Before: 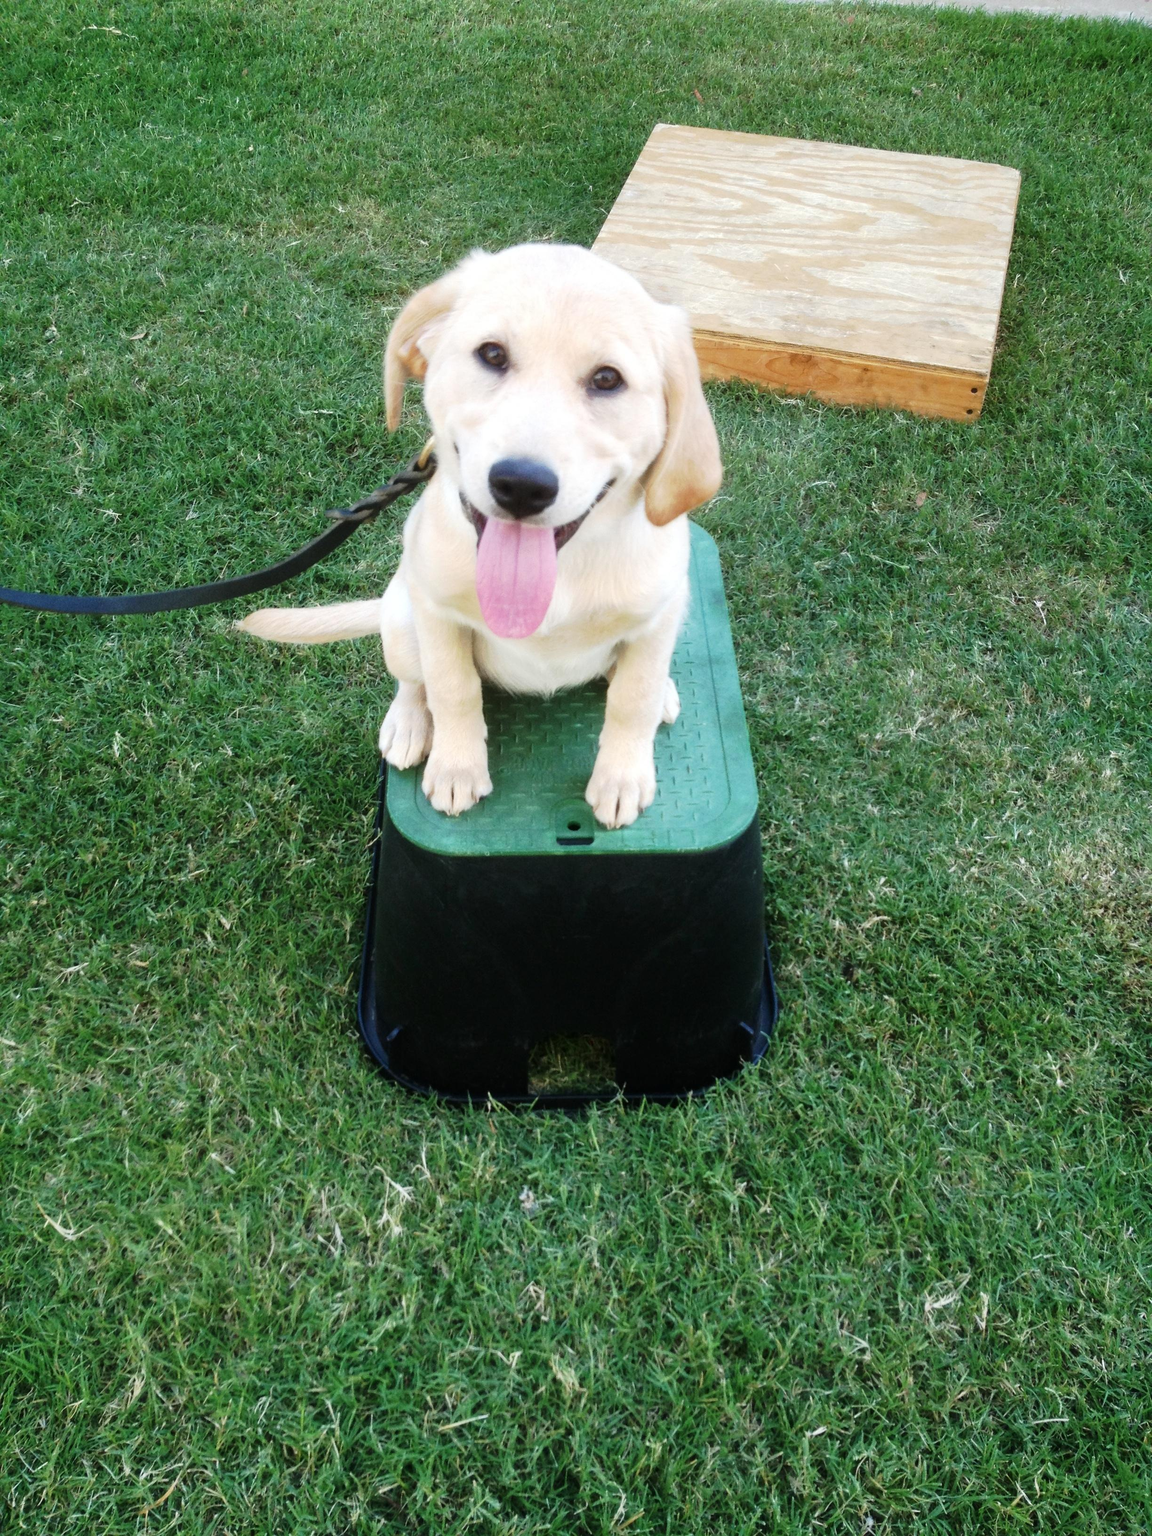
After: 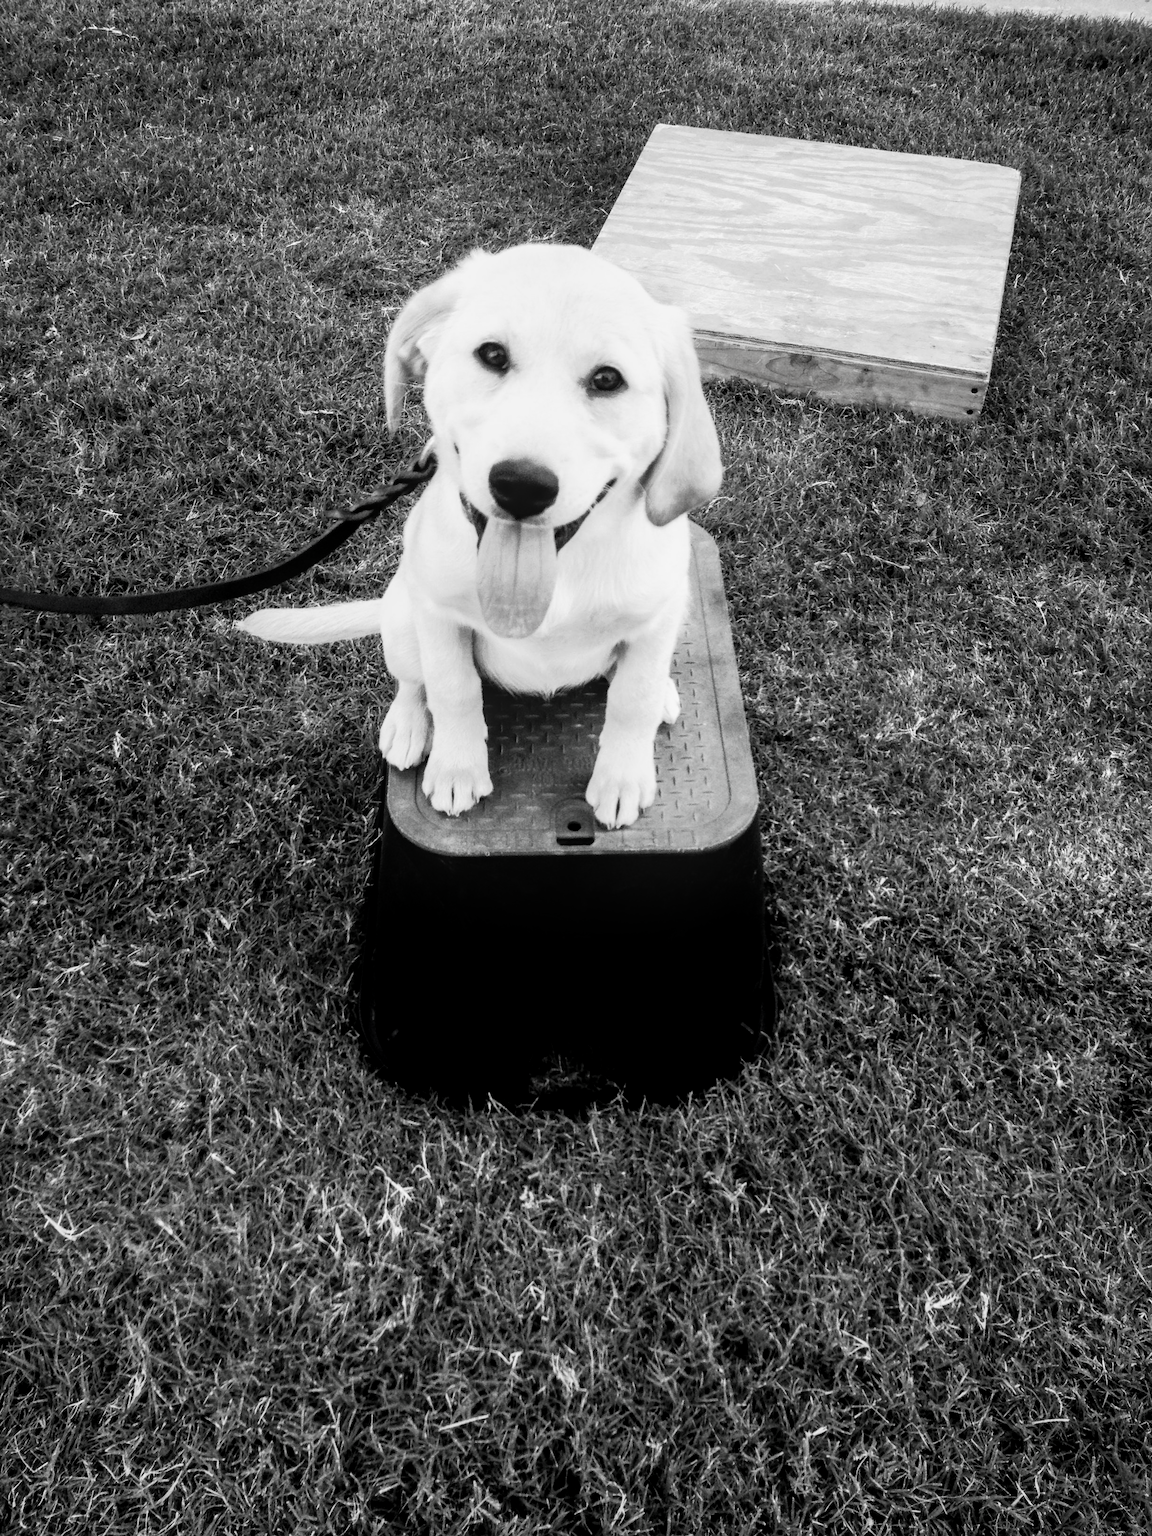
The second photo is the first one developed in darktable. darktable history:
local contrast: on, module defaults
contrast brightness saturation: contrast -0.034, brightness -0.6, saturation -0.99
base curve: curves: ch0 [(0, 0) (0.028, 0.03) (0.121, 0.232) (0.46, 0.748) (0.859, 0.968) (1, 1)], preserve colors none
